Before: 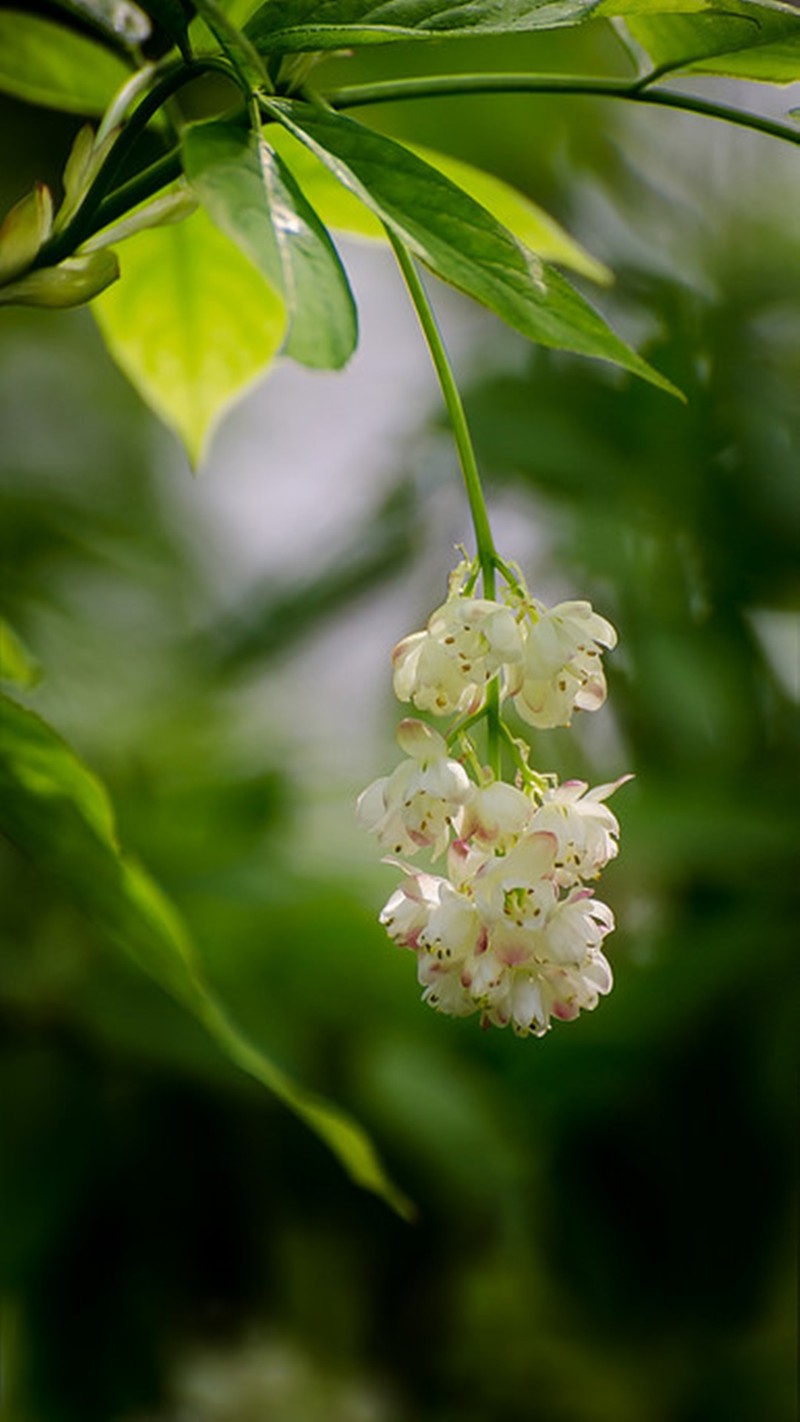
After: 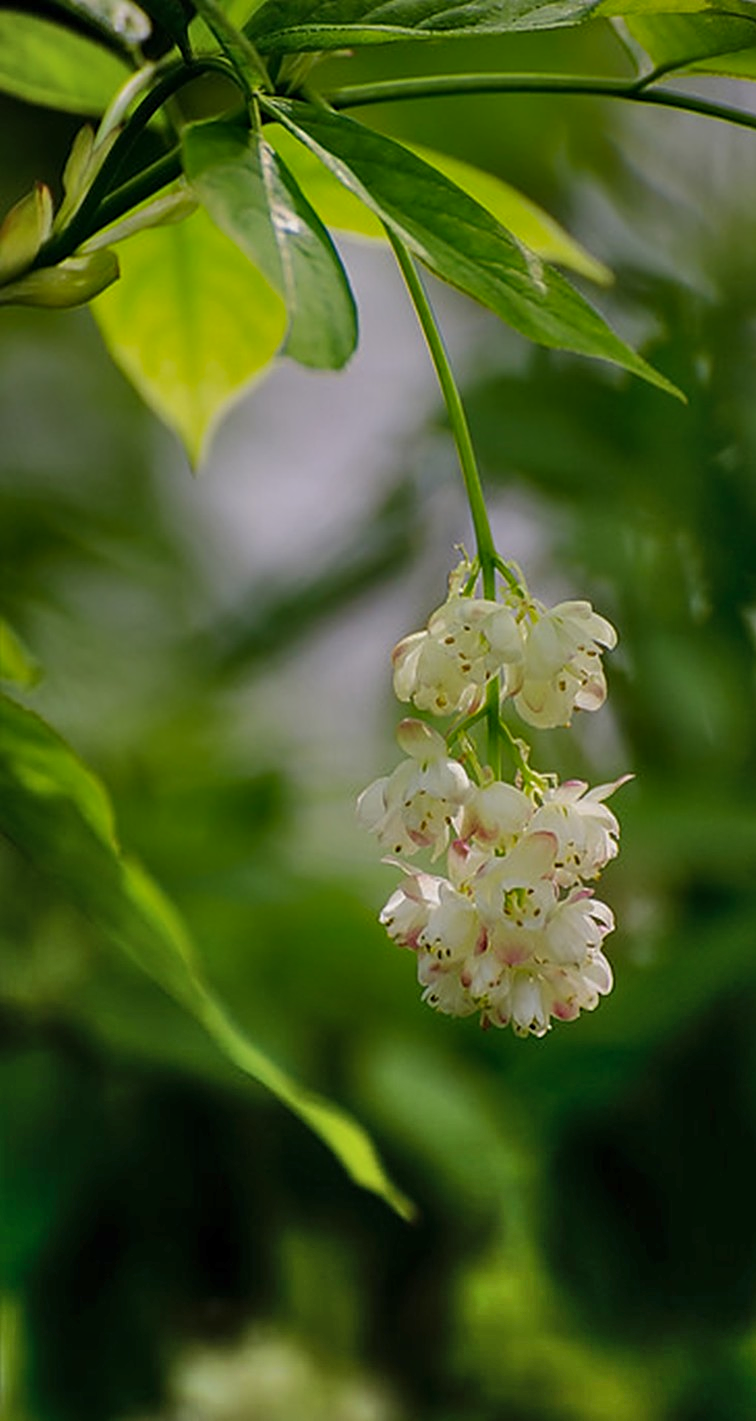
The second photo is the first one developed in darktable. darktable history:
sharpen: amount 0.494
crop and rotate: left 0%, right 5.383%
shadows and highlights: shadows 82.23, white point adjustment -9.09, highlights -61.25, soften with gaussian
